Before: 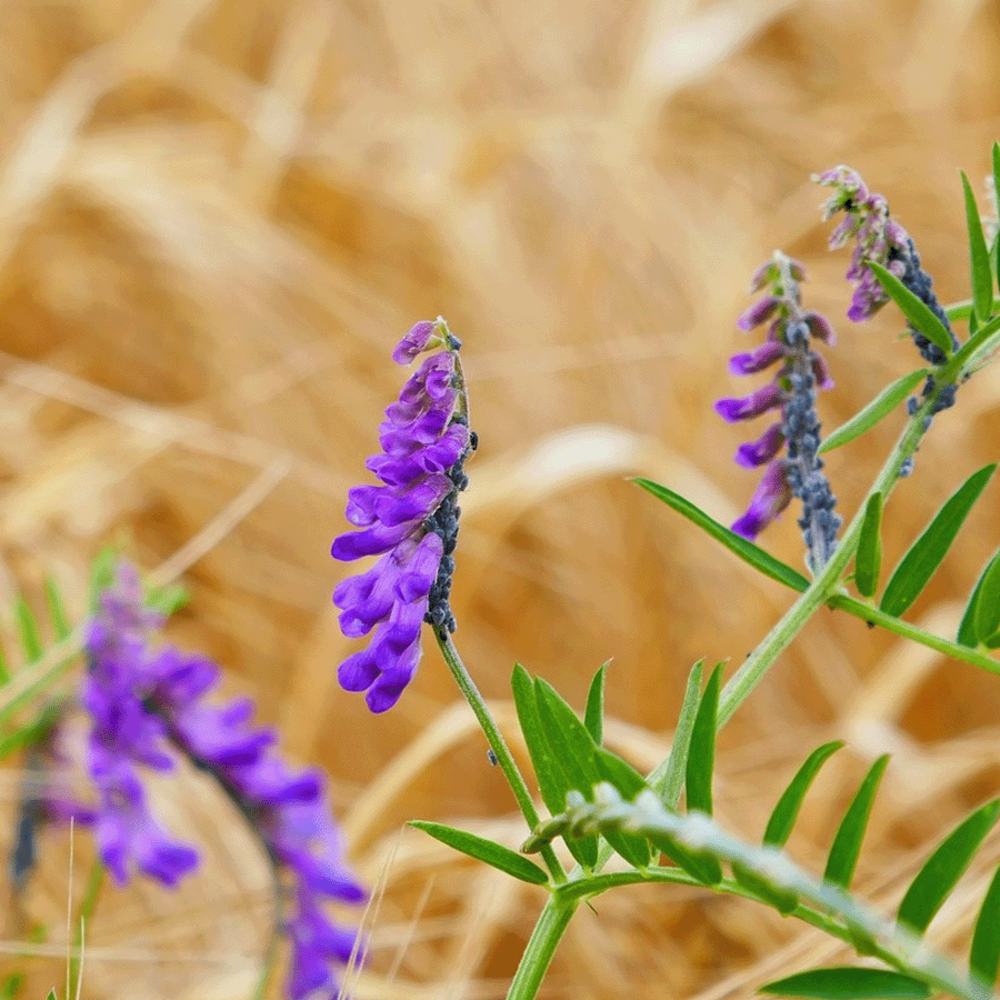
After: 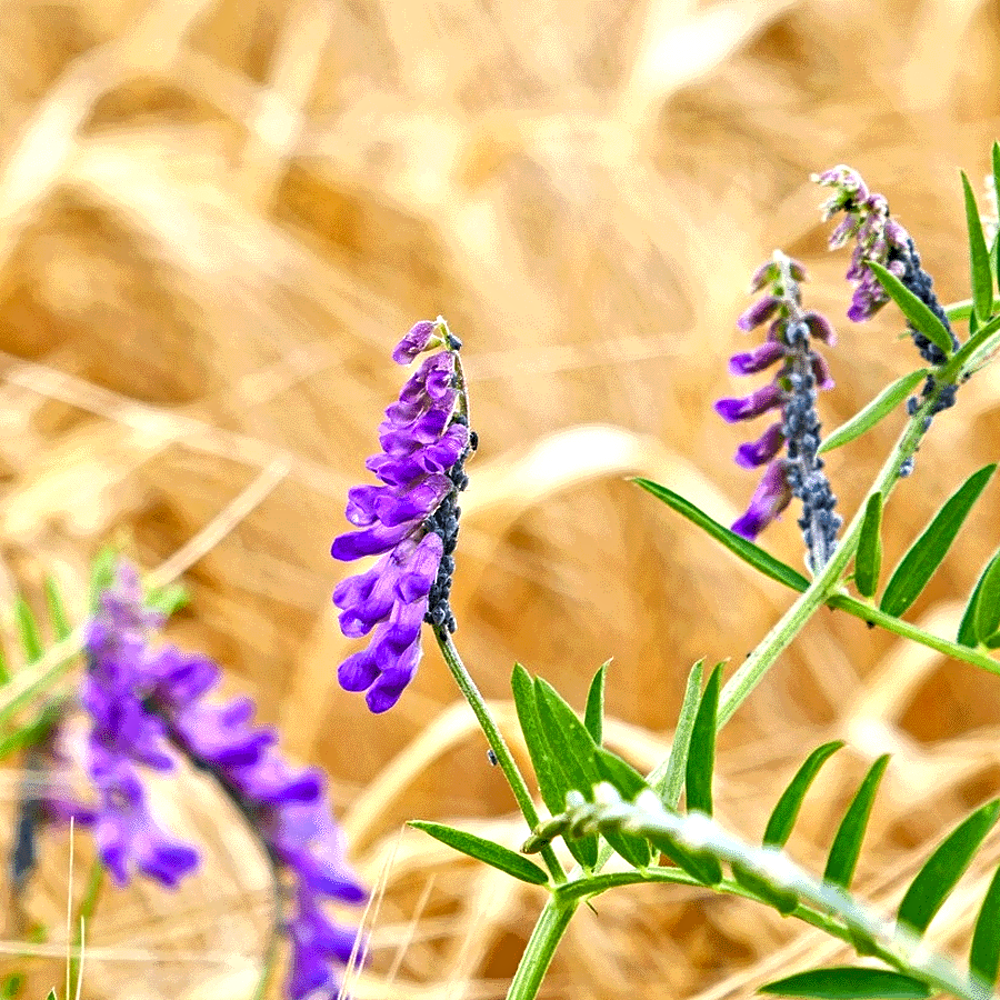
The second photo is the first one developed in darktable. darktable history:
shadows and highlights: shadows 37.27, highlights -28.18, soften with gaussian
contrast equalizer: octaves 7, y [[0.506, 0.531, 0.562, 0.606, 0.638, 0.669], [0.5 ×6], [0.5 ×6], [0 ×6], [0 ×6]]
exposure: exposure 0.669 EV, compensate highlight preservation false
